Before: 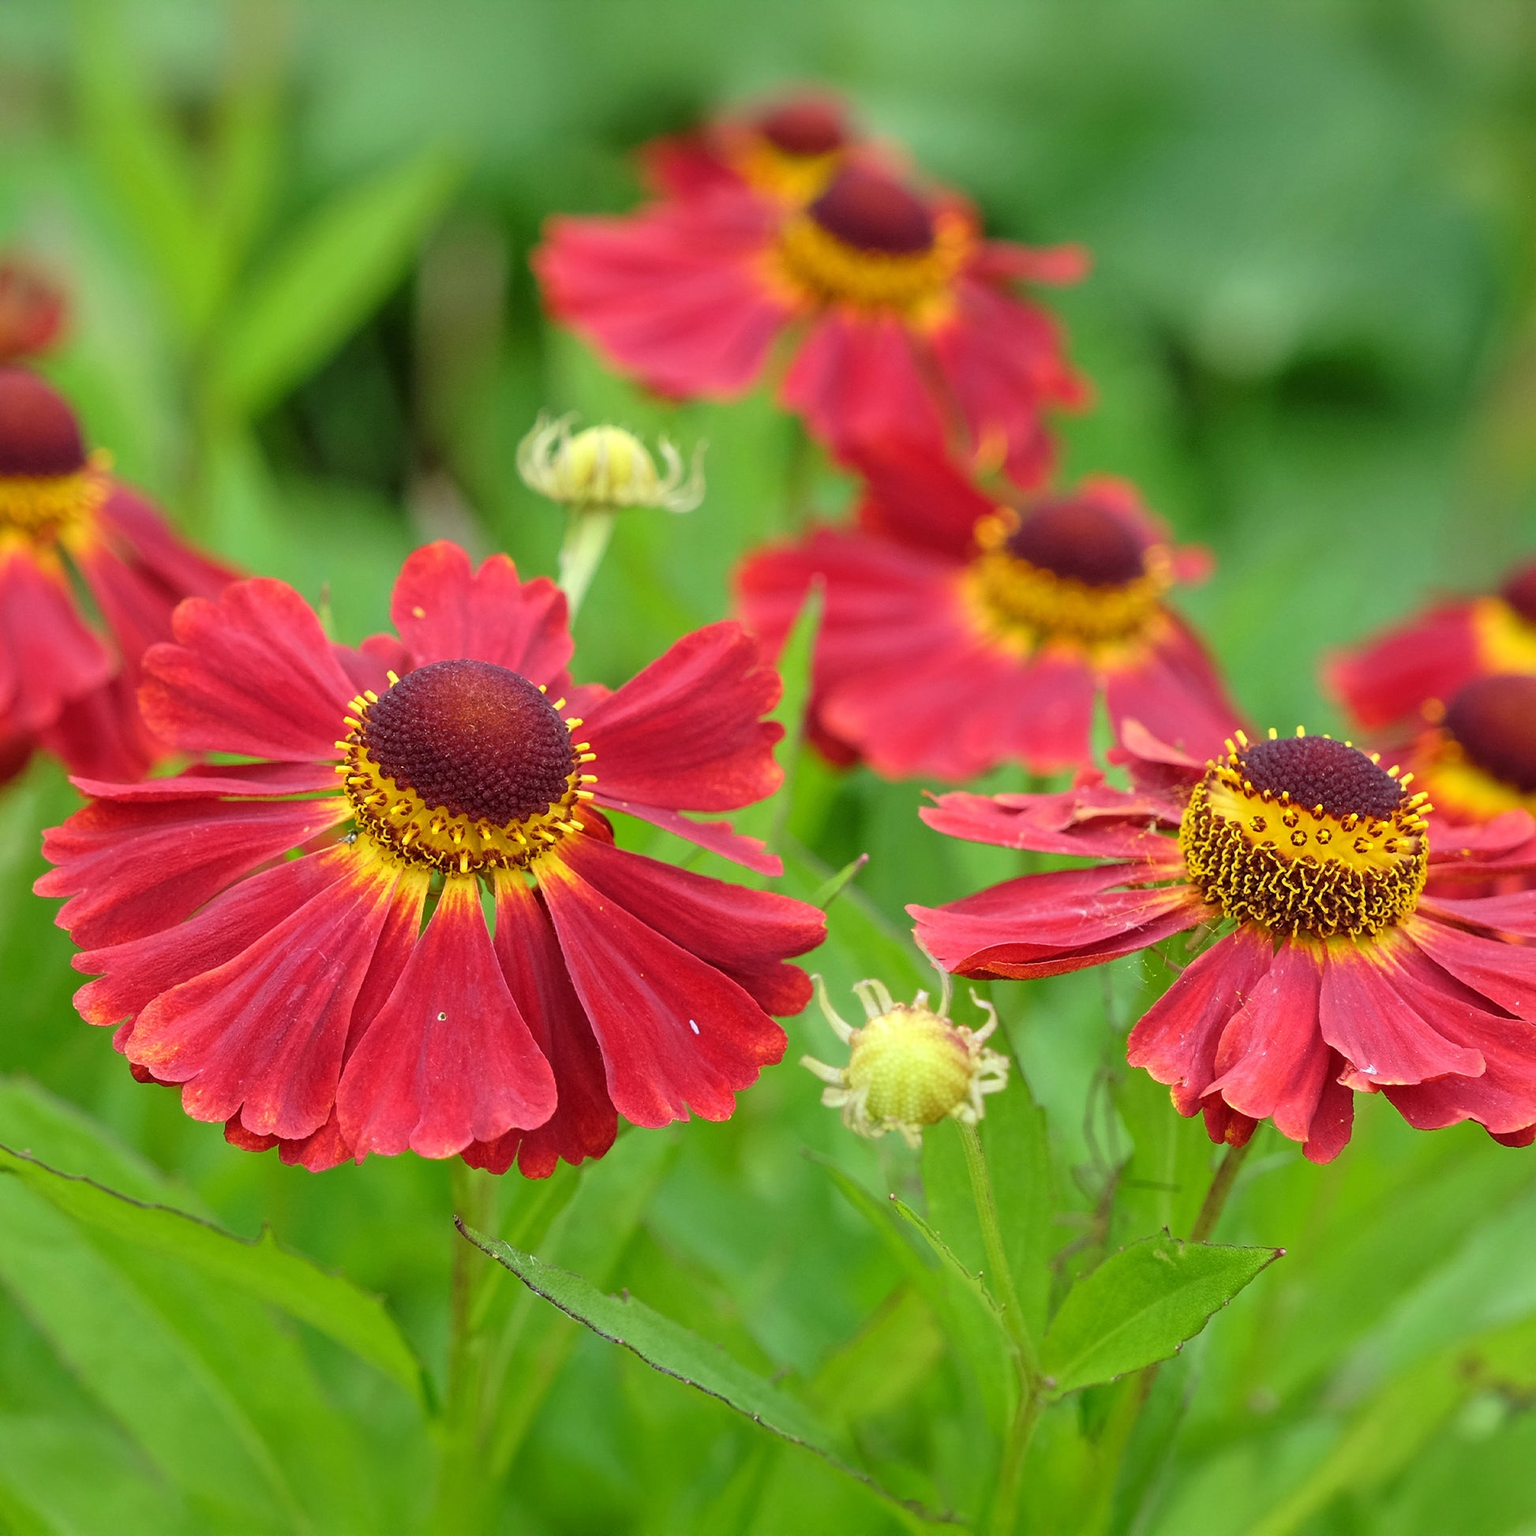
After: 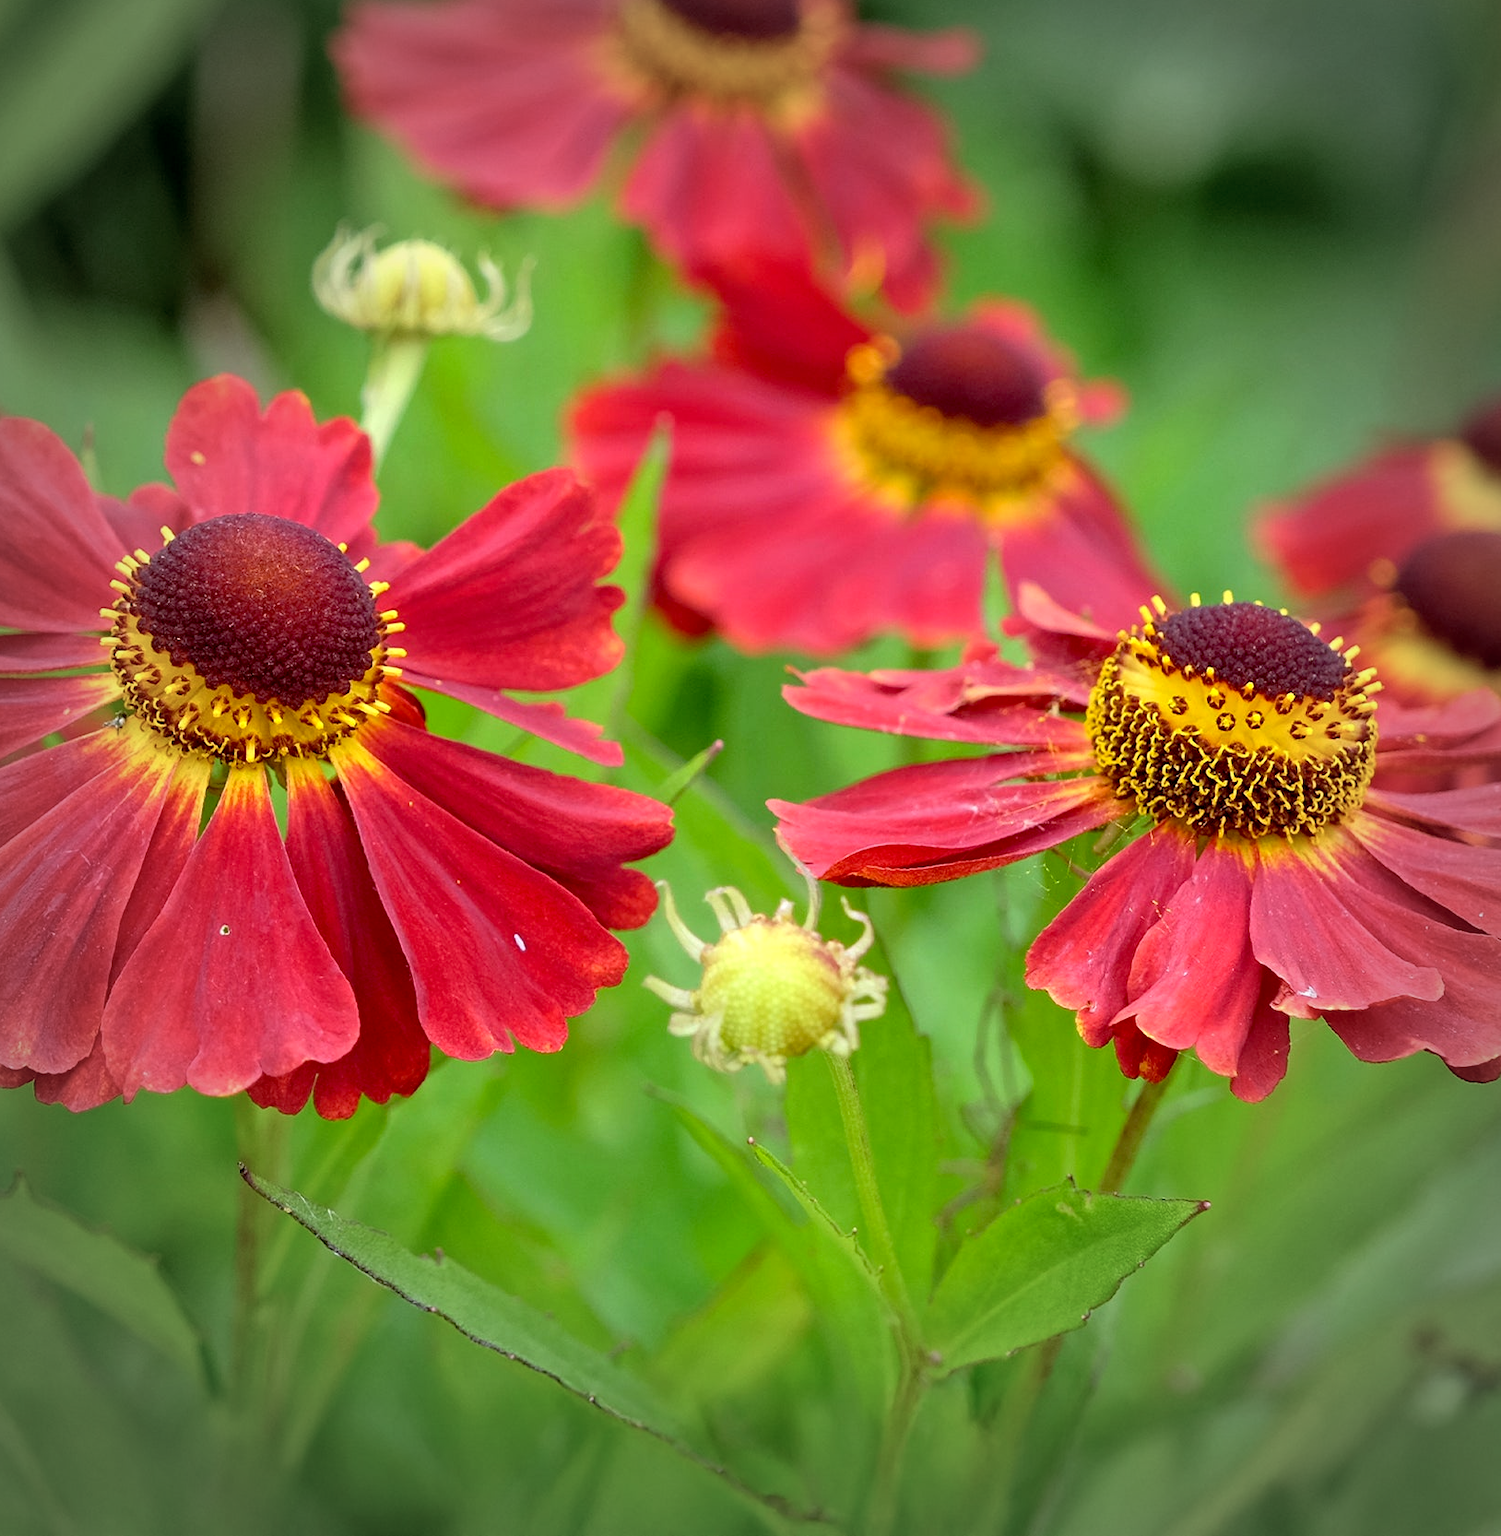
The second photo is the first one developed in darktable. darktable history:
vignetting: fall-off start 67.06%, width/height ratio 1.006, unbound false
crop: left 16.289%, top 14.364%
exposure: black level correction 0.009, exposure 0.118 EV
